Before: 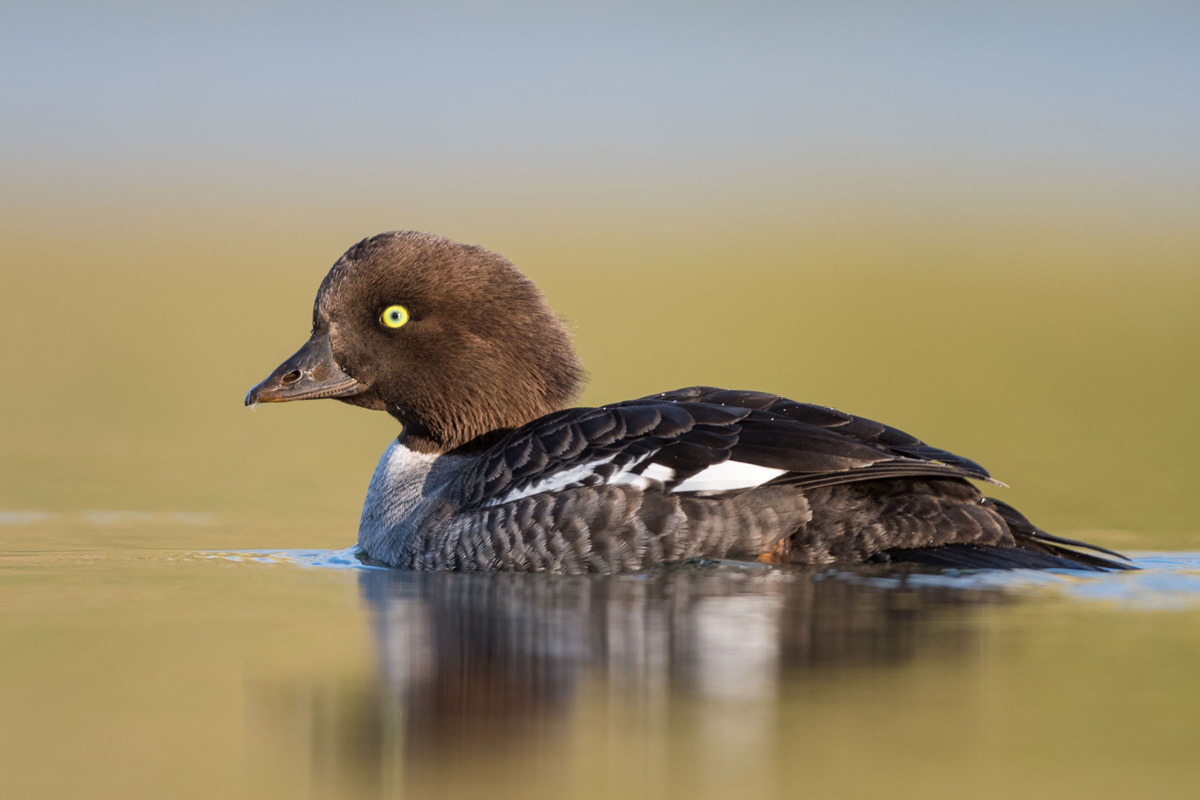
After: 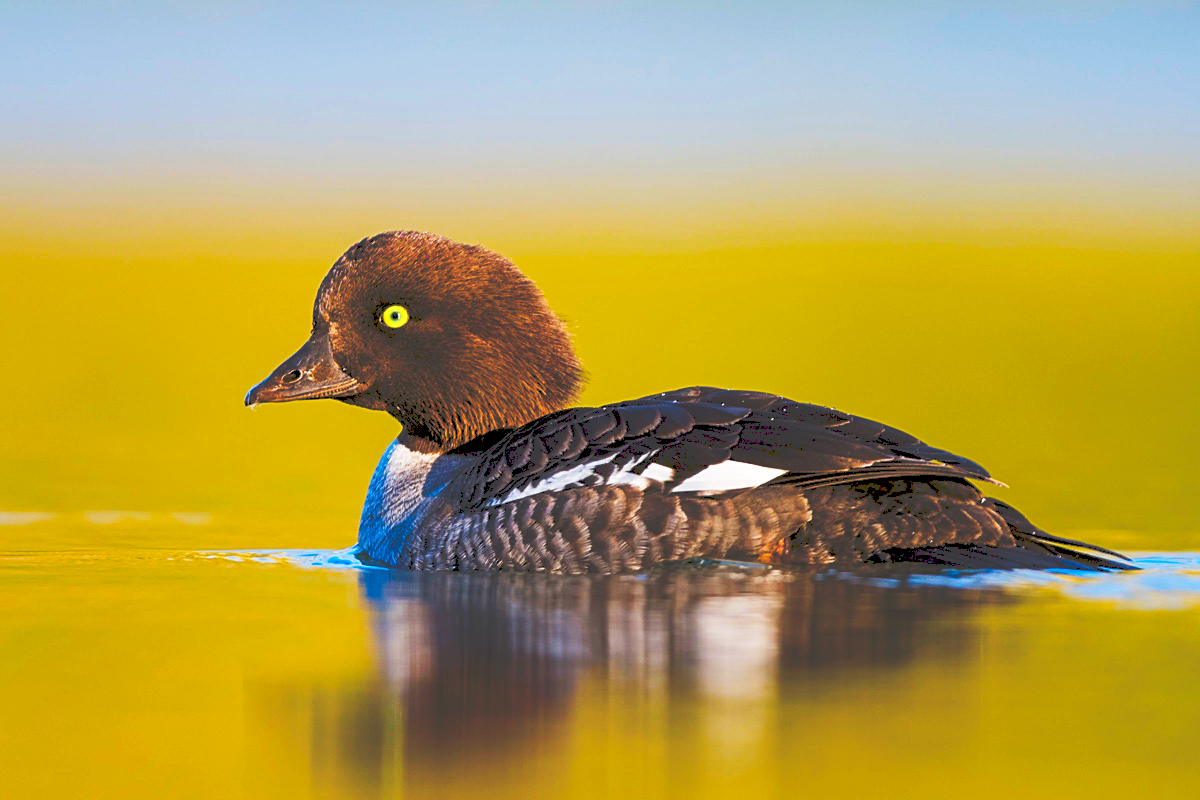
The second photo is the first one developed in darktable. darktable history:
color balance rgb: global offset › luminance -0.476%, linear chroma grading › shadows 17.33%, linear chroma grading › highlights 61.701%, linear chroma grading › global chroma 49.526%, perceptual saturation grading › global saturation 13.901%, perceptual saturation grading › highlights -30.392%, perceptual saturation grading › shadows 51.42%, global vibrance 20%
sharpen: on, module defaults
tone curve: curves: ch0 [(0, 0) (0.003, 0.24) (0.011, 0.24) (0.025, 0.24) (0.044, 0.244) (0.069, 0.244) (0.1, 0.252) (0.136, 0.264) (0.177, 0.274) (0.224, 0.284) (0.277, 0.313) (0.335, 0.361) (0.399, 0.415) (0.468, 0.498) (0.543, 0.595) (0.623, 0.695) (0.709, 0.793) (0.801, 0.883) (0.898, 0.942) (1, 1)], preserve colors none
